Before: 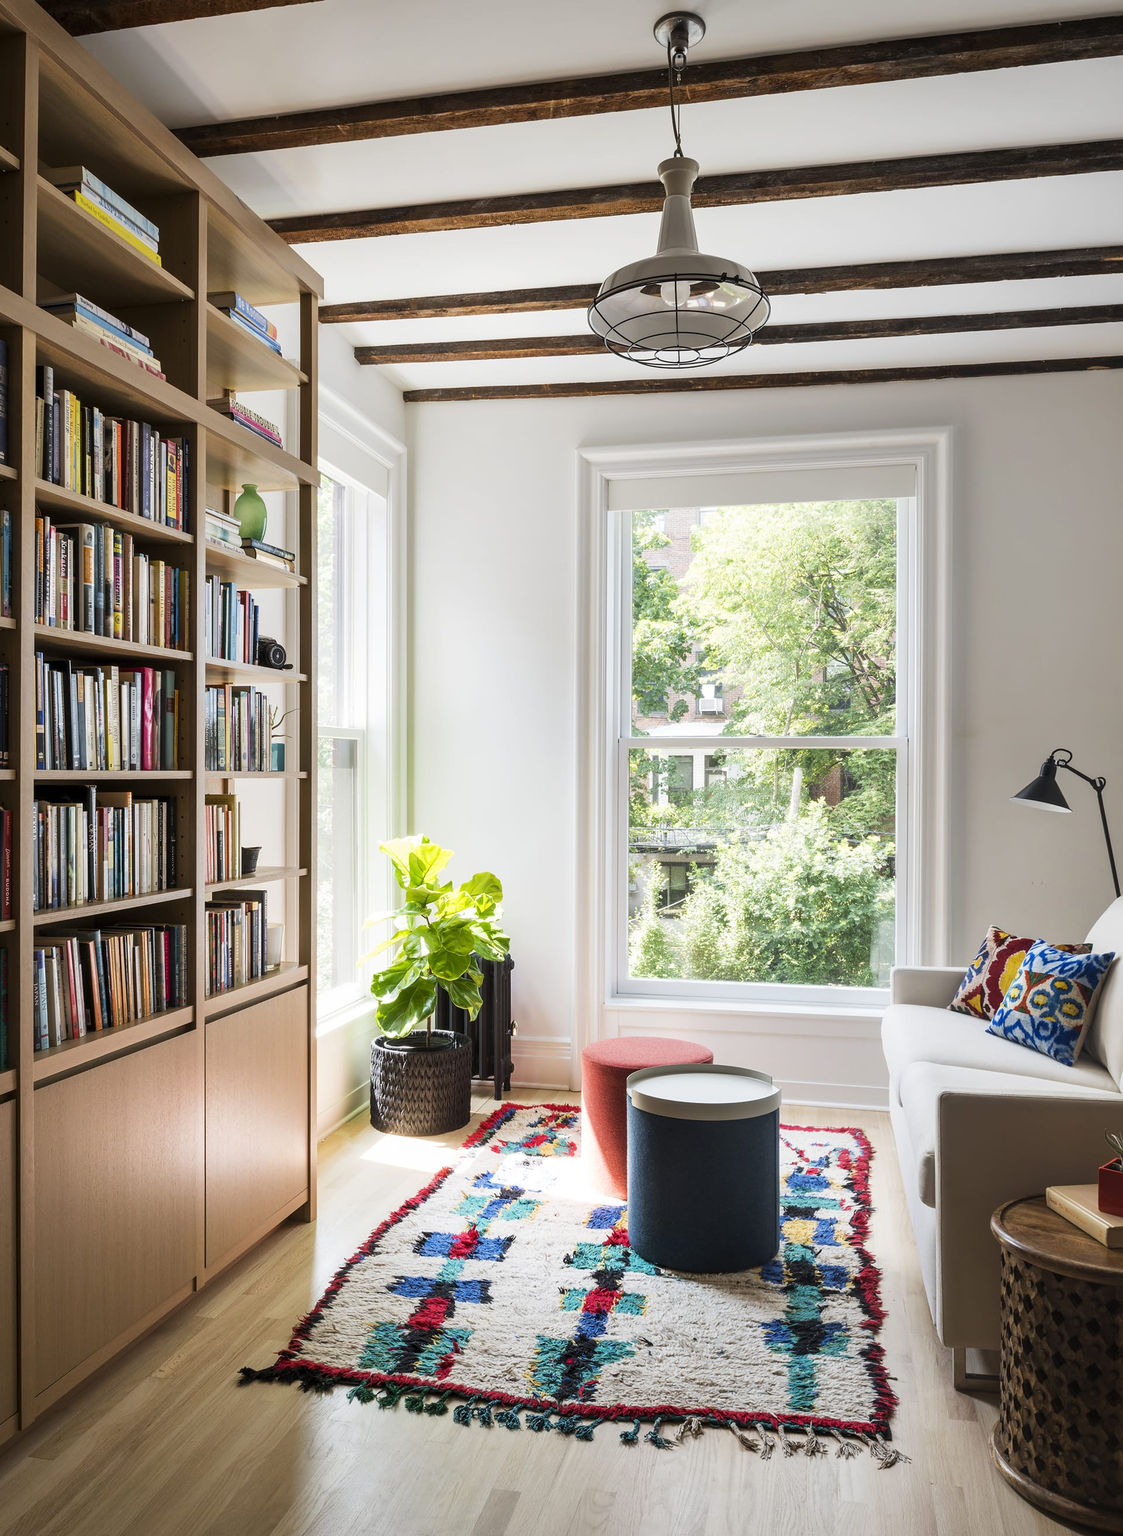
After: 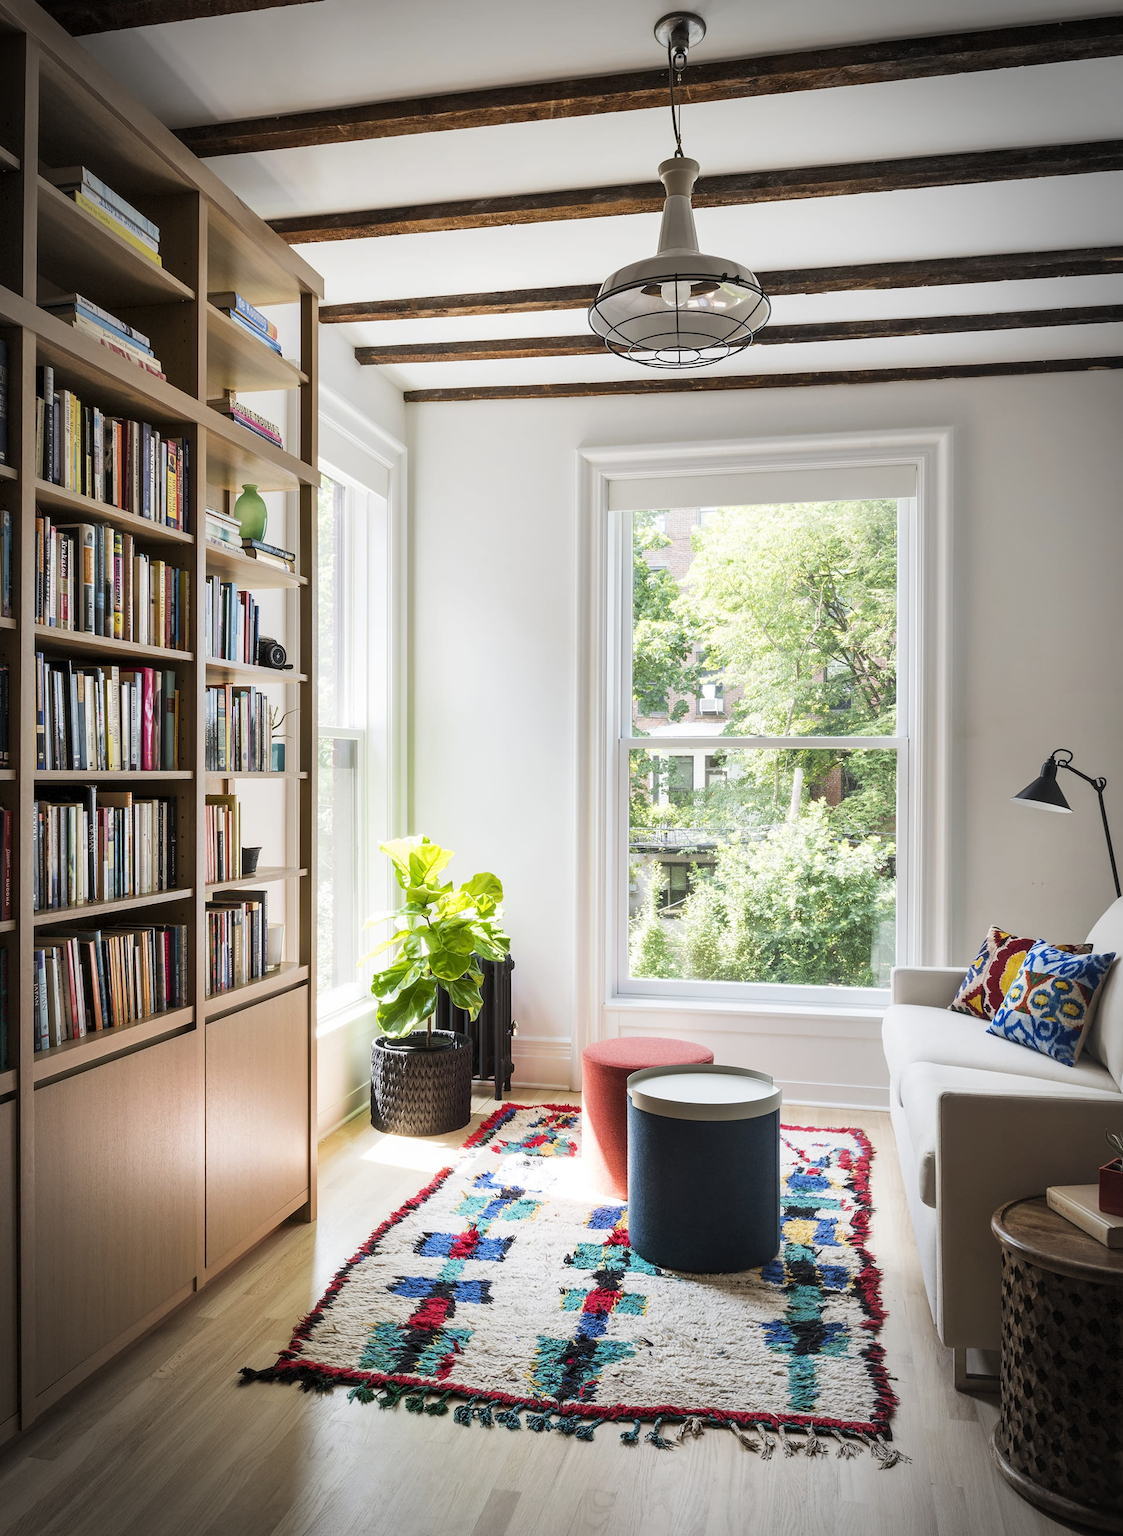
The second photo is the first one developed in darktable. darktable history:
vignetting: automatic ratio true, dithering 8-bit output
